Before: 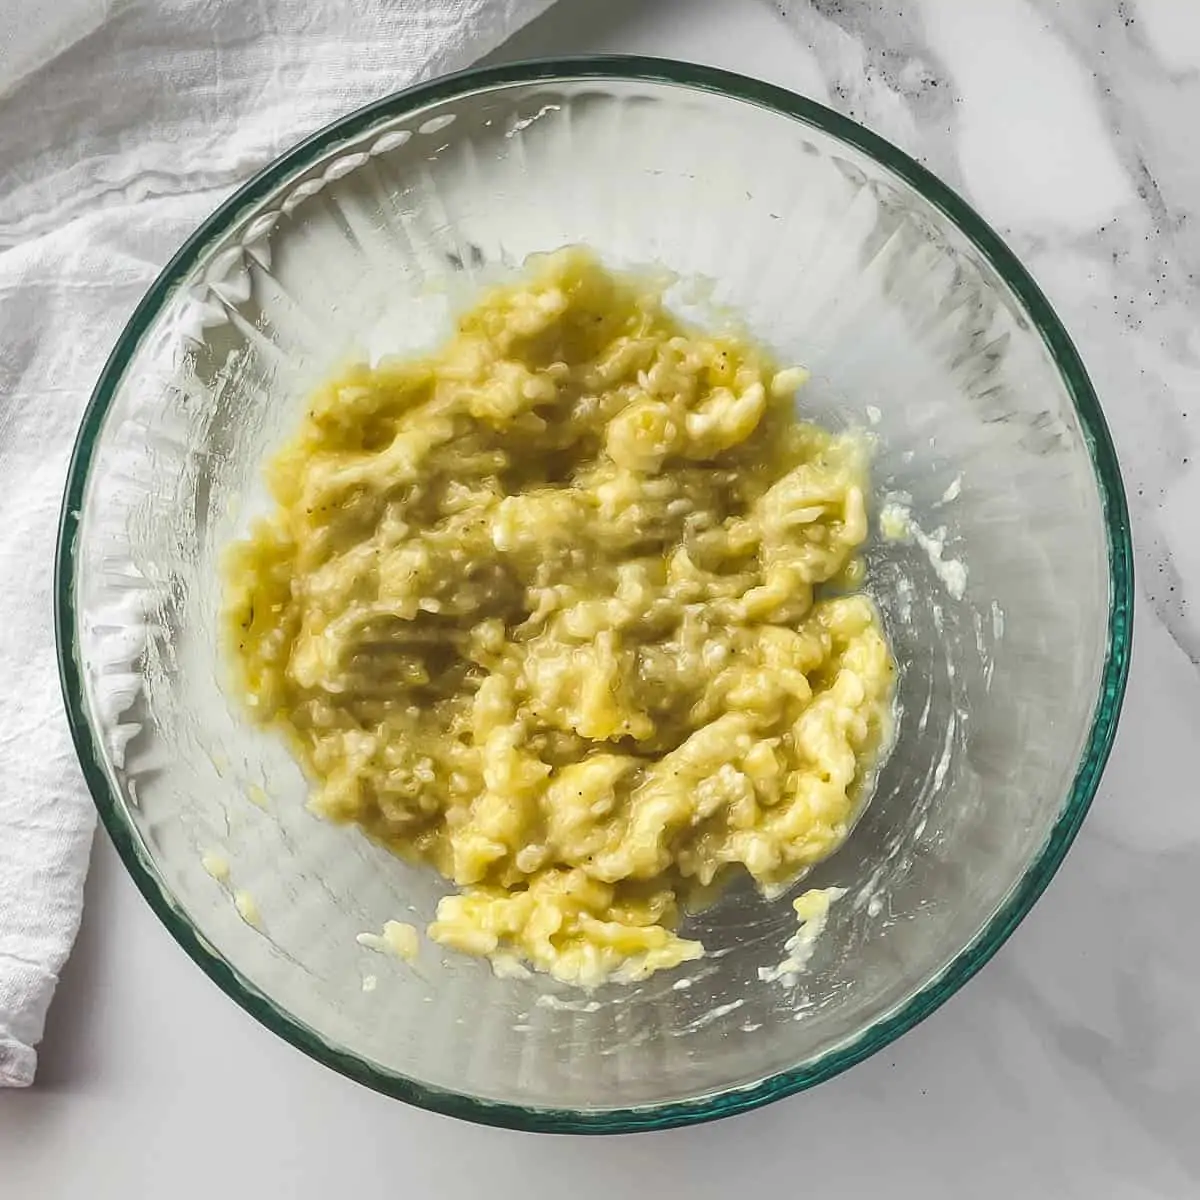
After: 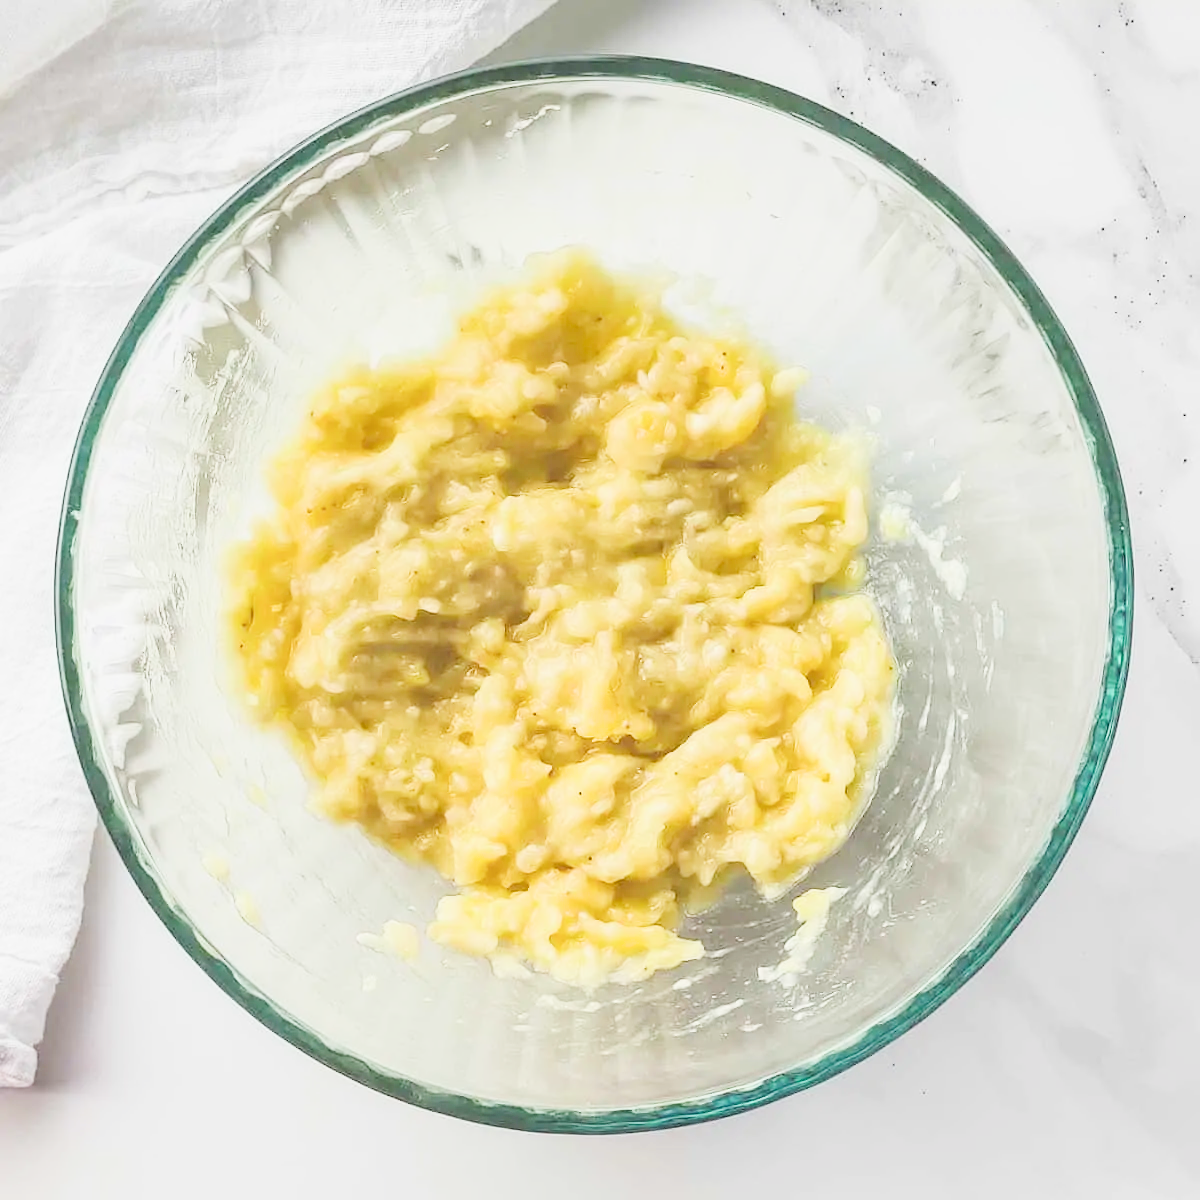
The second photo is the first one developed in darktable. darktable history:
exposure: exposure 2.04 EV, compensate highlight preservation false
filmic rgb: black relative exposure -6.98 EV, white relative exposure 5.63 EV, hardness 2.86
